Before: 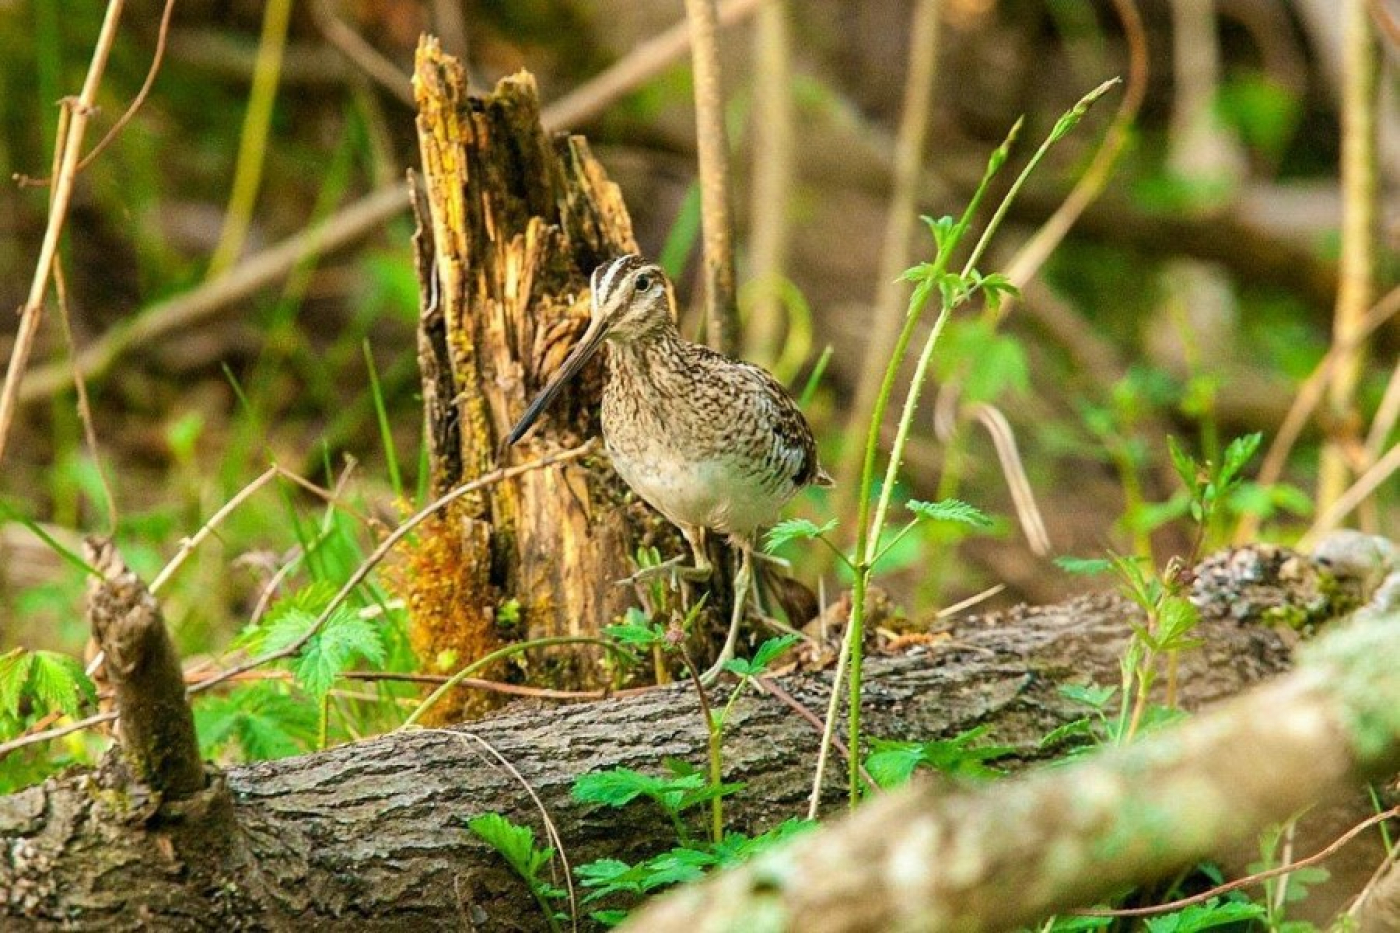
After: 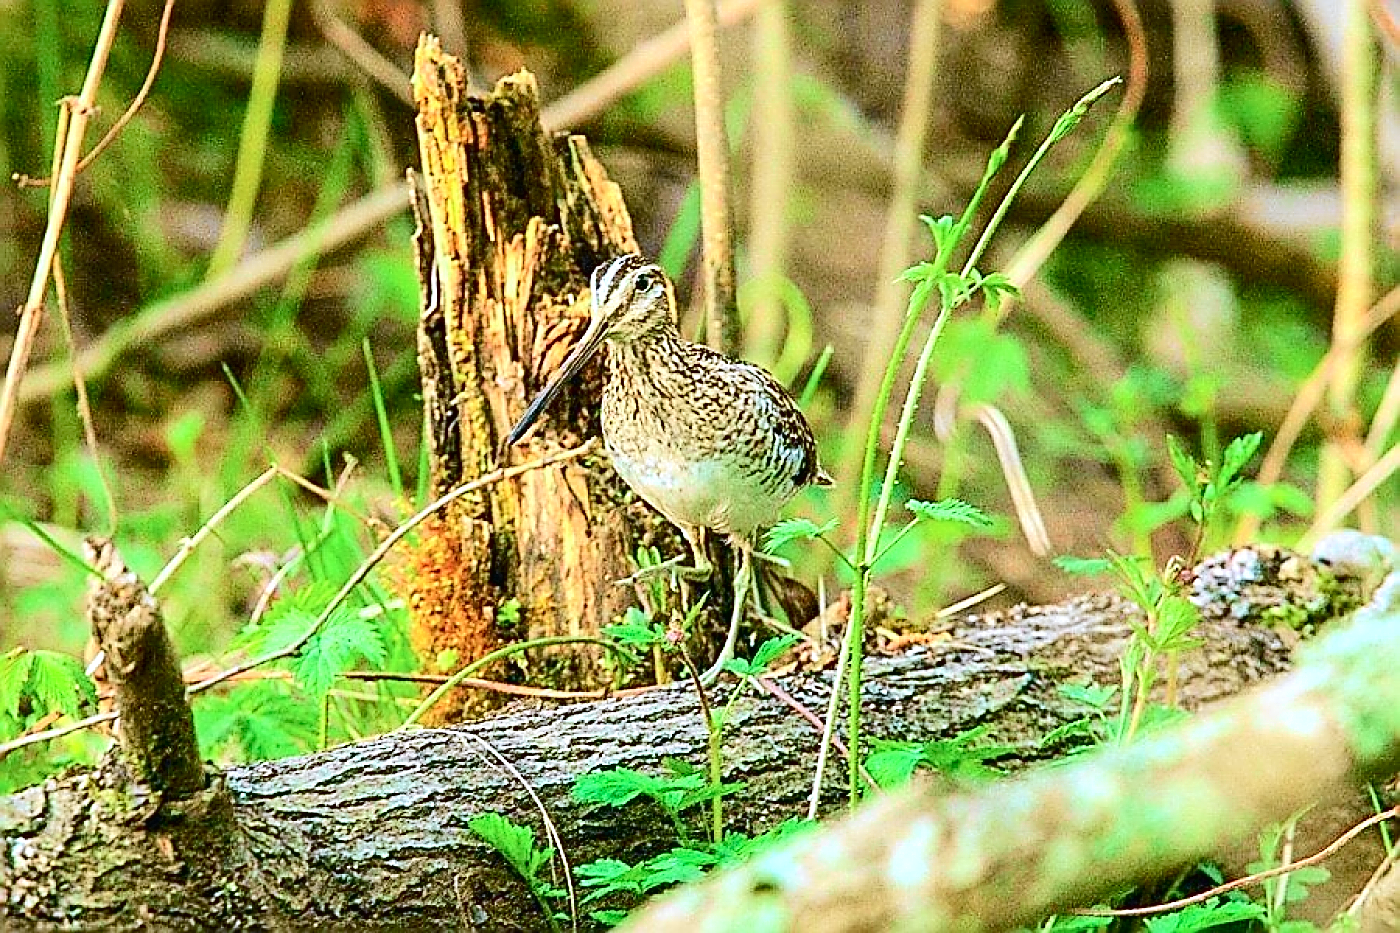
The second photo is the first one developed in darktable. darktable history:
exposure: black level correction 0, exposure 0.5 EV, compensate exposure bias true, compensate highlight preservation false
contrast brightness saturation: saturation -0.05
white balance: red 0.948, green 1.02, blue 1.176
sharpen: amount 2
tone curve: curves: ch0 [(0, 0.012) (0.052, 0.04) (0.107, 0.086) (0.276, 0.265) (0.461, 0.531) (0.718, 0.79) (0.921, 0.909) (0.999, 0.951)]; ch1 [(0, 0) (0.339, 0.298) (0.402, 0.363) (0.444, 0.415) (0.485, 0.469) (0.494, 0.493) (0.504, 0.501) (0.525, 0.534) (0.555, 0.587) (0.594, 0.647) (1, 1)]; ch2 [(0, 0) (0.48, 0.48) (0.504, 0.5) (0.535, 0.557) (0.581, 0.623) (0.649, 0.683) (0.824, 0.815) (1, 1)], color space Lab, independent channels, preserve colors none
